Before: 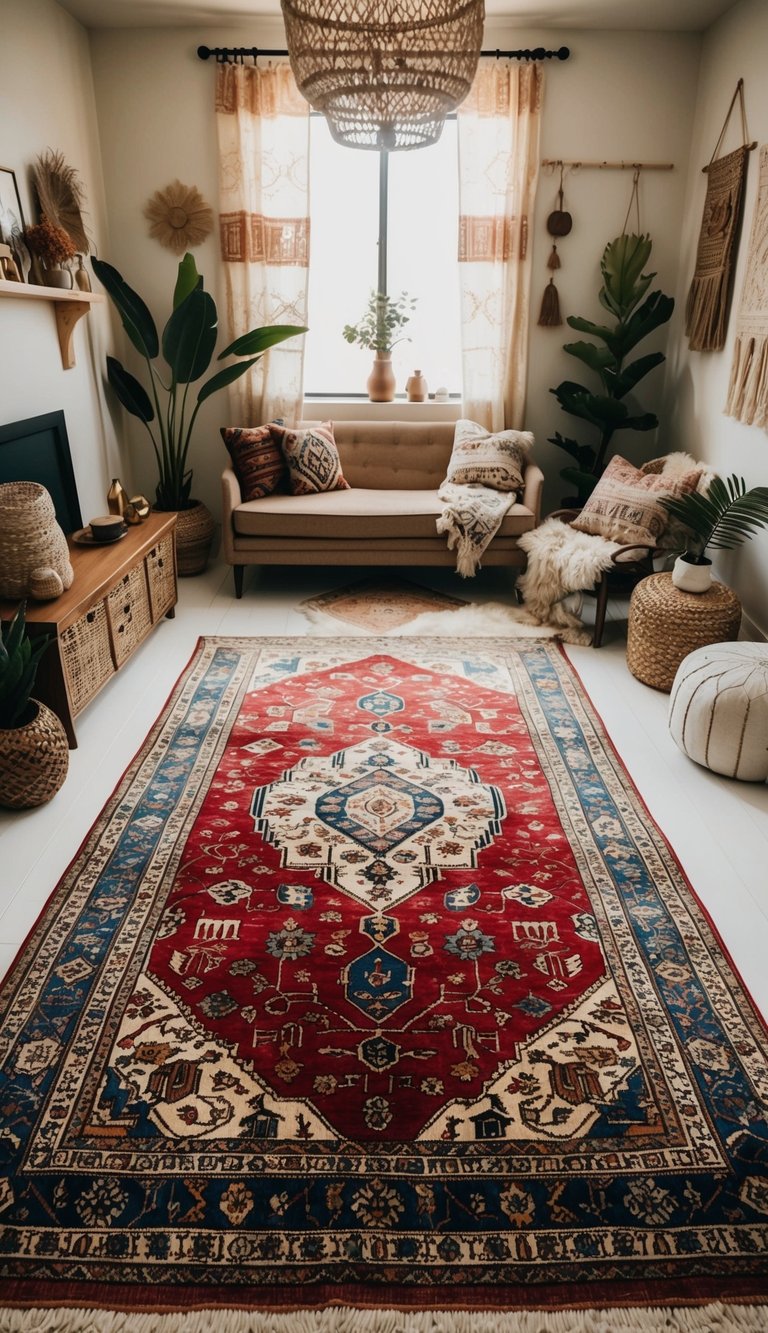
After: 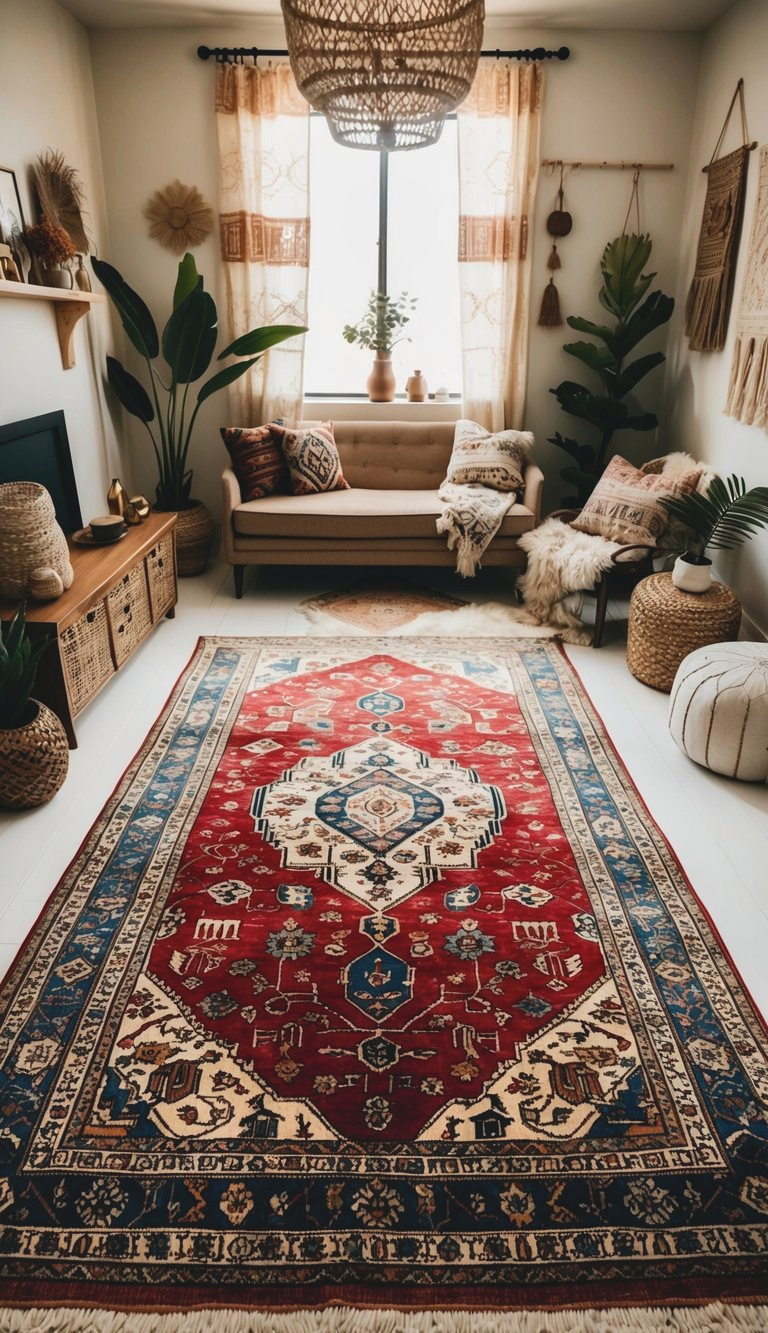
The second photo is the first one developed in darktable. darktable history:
contrast brightness saturation: contrast -0.12
shadows and highlights: soften with gaussian
tone equalizer: -8 EV -0.447 EV, -7 EV -0.374 EV, -6 EV -0.367 EV, -5 EV -0.222 EV, -3 EV 0.219 EV, -2 EV 0.33 EV, -1 EV 0.372 EV, +0 EV 0.404 EV, edges refinement/feathering 500, mask exposure compensation -1.57 EV, preserve details no
